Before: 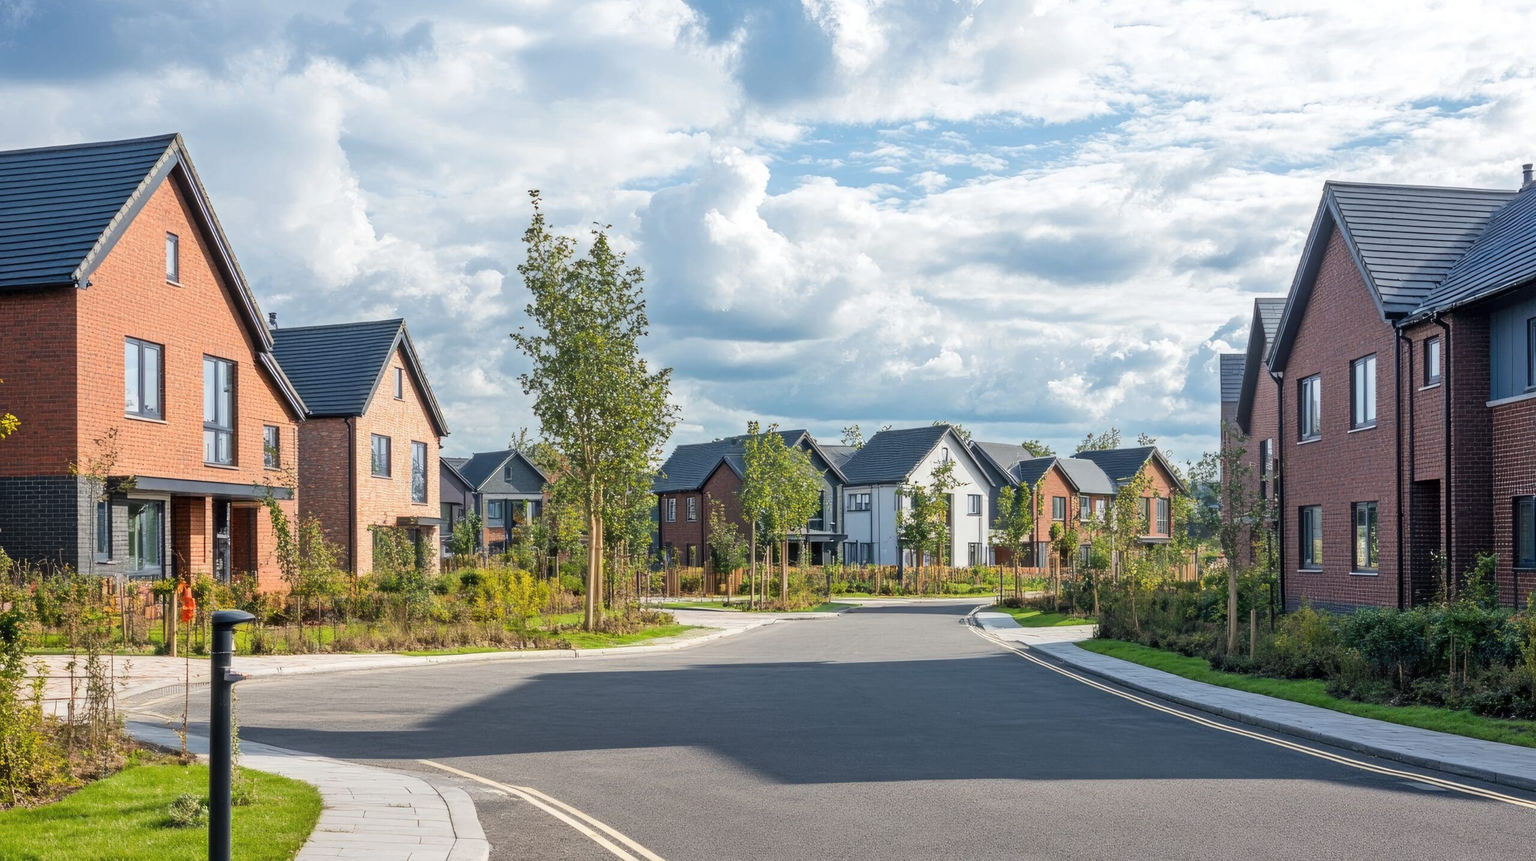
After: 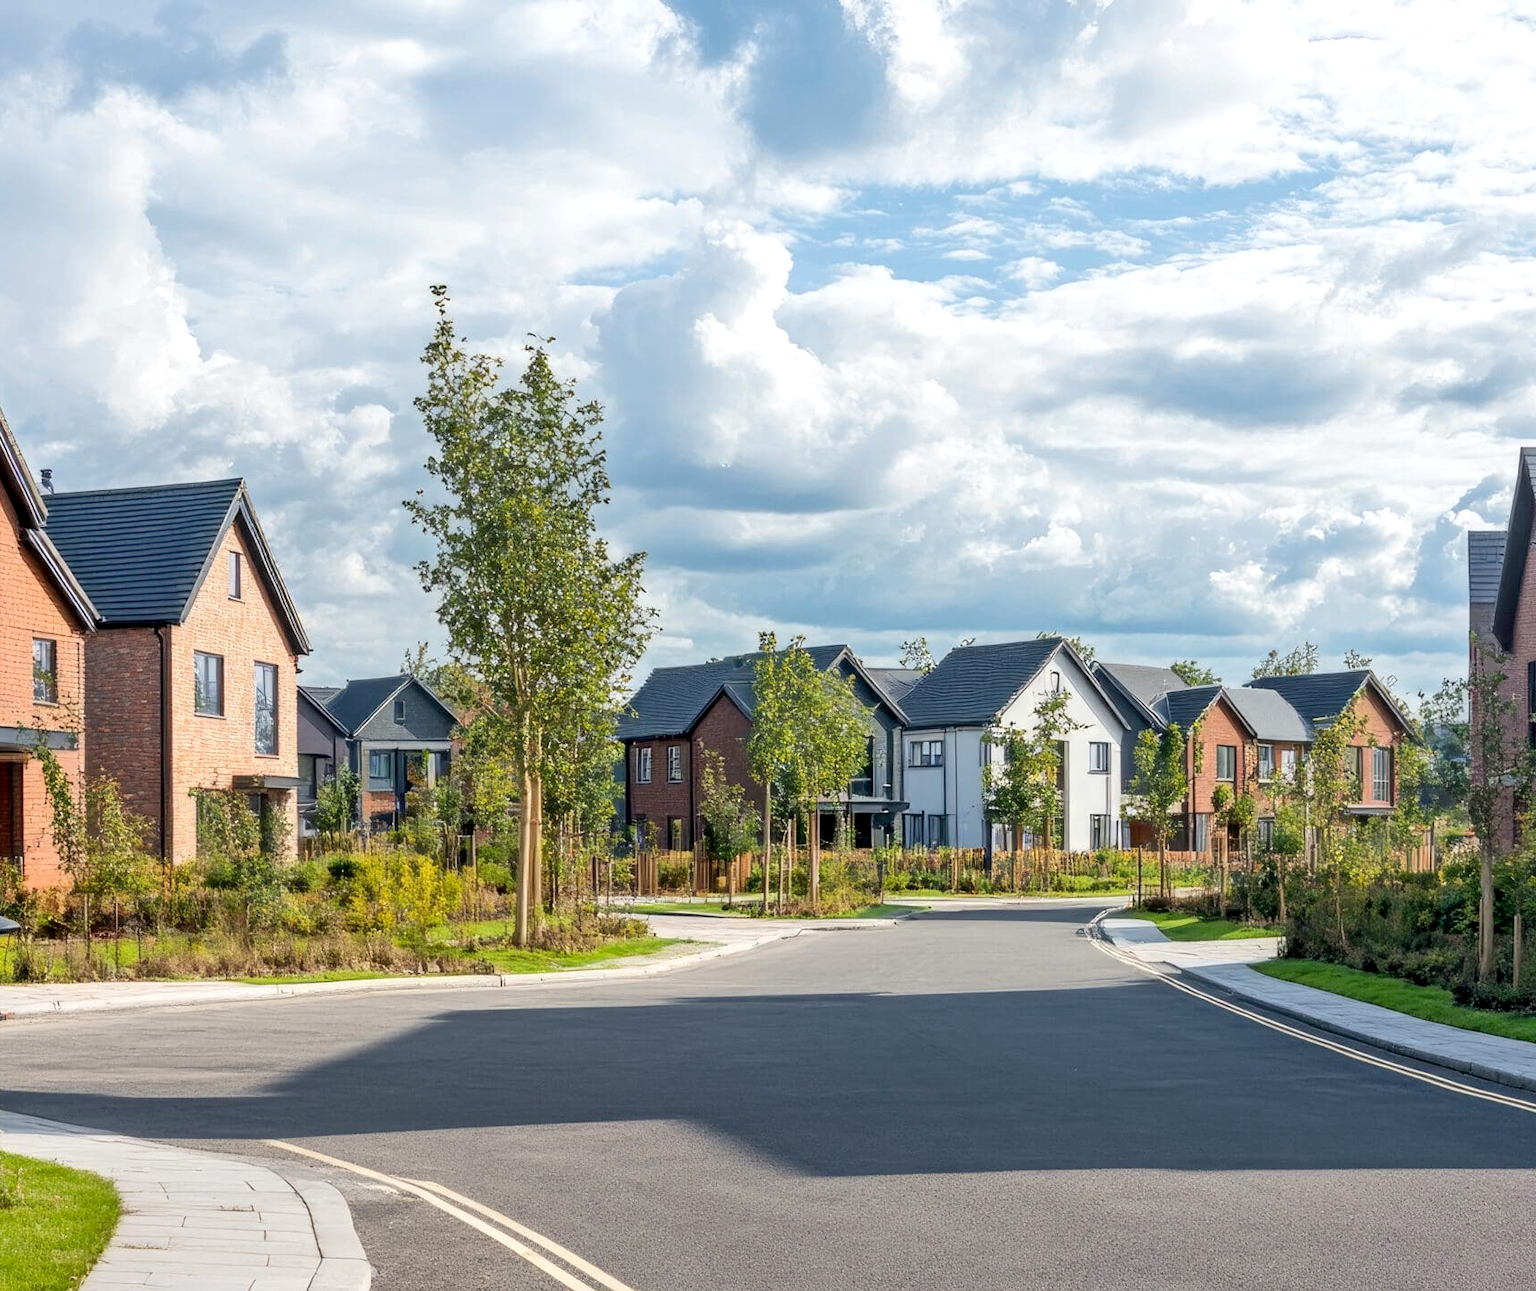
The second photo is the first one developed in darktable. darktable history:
crop and rotate: left 15.754%, right 17.579%
exposure: black level correction 0.009, exposure 0.119 EV, compensate highlight preservation false
